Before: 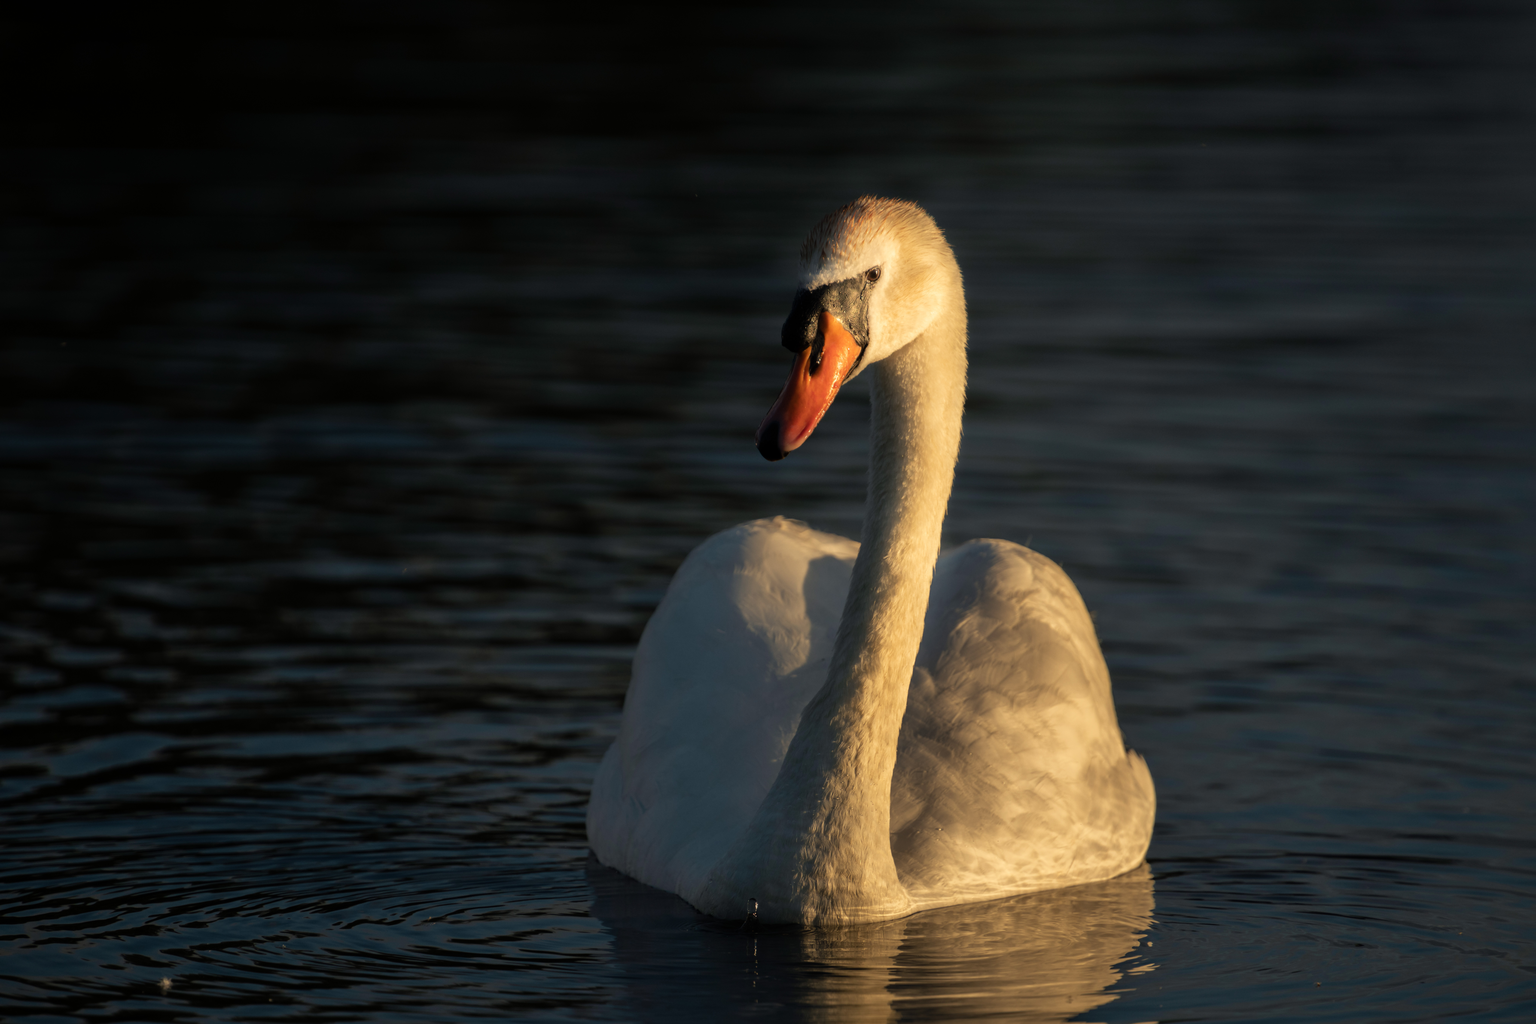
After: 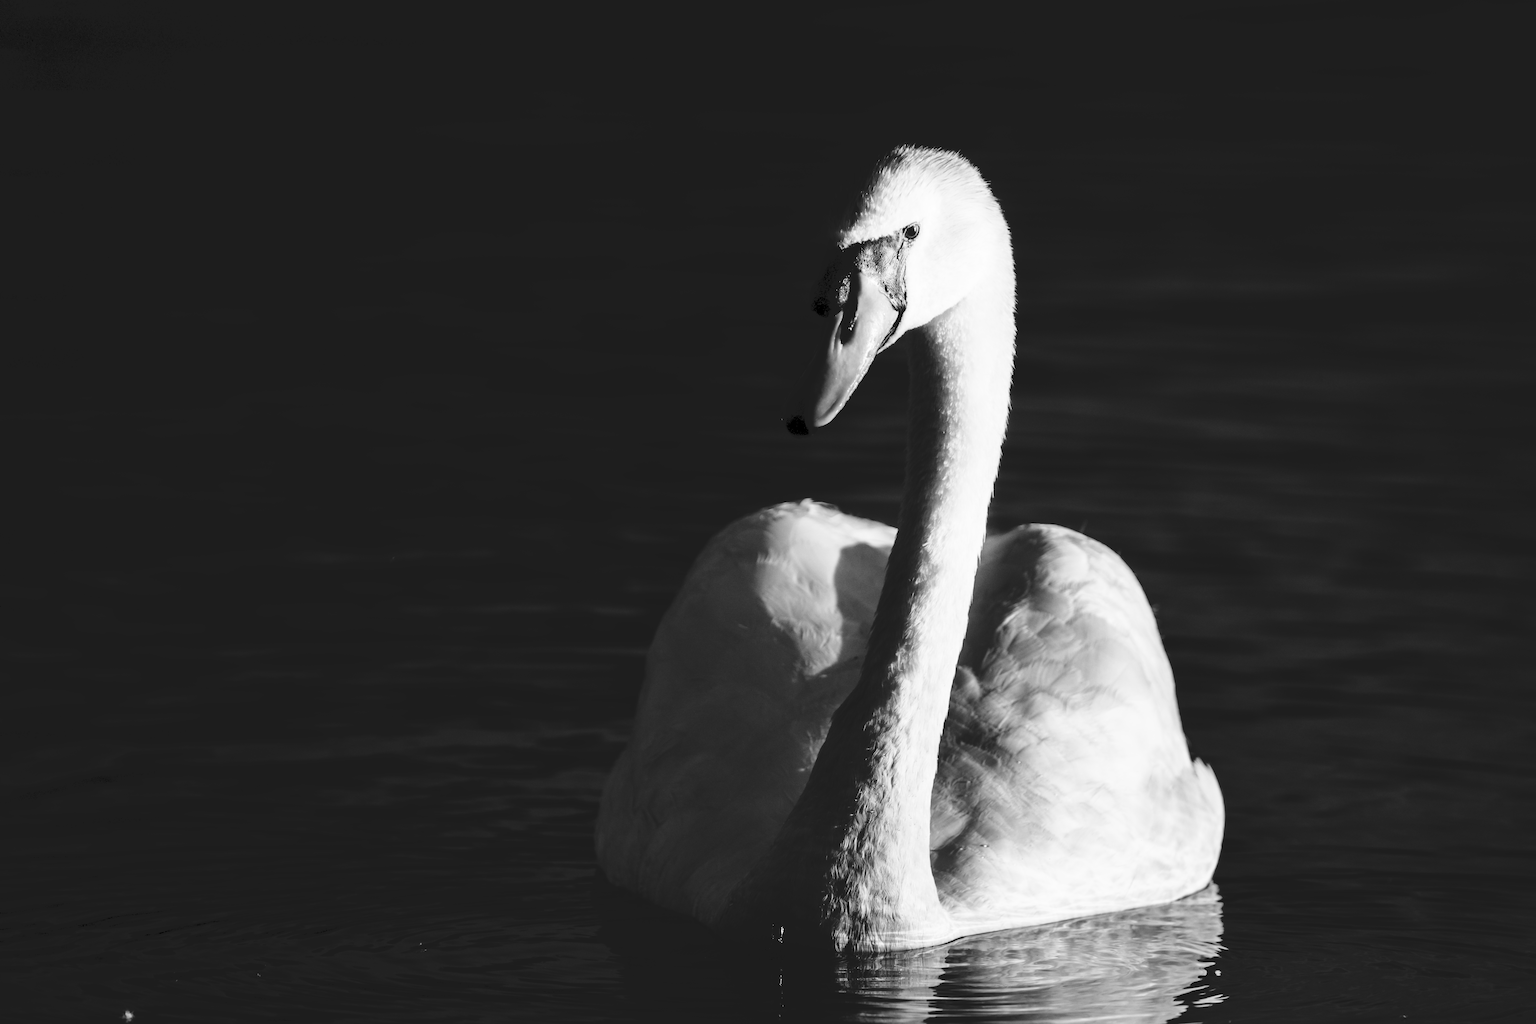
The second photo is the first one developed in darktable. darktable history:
base curve: curves: ch0 [(0, 0) (0.04, 0.03) (0.133, 0.232) (0.448, 0.748) (0.843, 0.968) (1, 1)], preserve colors none
tone curve: curves: ch0 [(0, 0) (0.003, 0.108) (0.011, 0.108) (0.025, 0.108) (0.044, 0.113) (0.069, 0.113) (0.1, 0.121) (0.136, 0.136) (0.177, 0.16) (0.224, 0.192) (0.277, 0.246) (0.335, 0.324) (0.399, 0.419) (0.468, 0.518) (0.543, 0.622) (0.623, 0.721) (0.709, 0.815) (0.801, 0.893) (0.898, 0.949) (1, 1)], preserve colors none
color zones: curves: ch1 [(0, -0.394) (0.143, -0.394) (0.286, -0.394) (0.429, -0.392) (0.571, -0.391) (0.714, -0.391) (0.857, -0.391) (1, -0.394)]
crop: left 3.305%, top 6.436%, right 6.389%, bottom 3.258%
